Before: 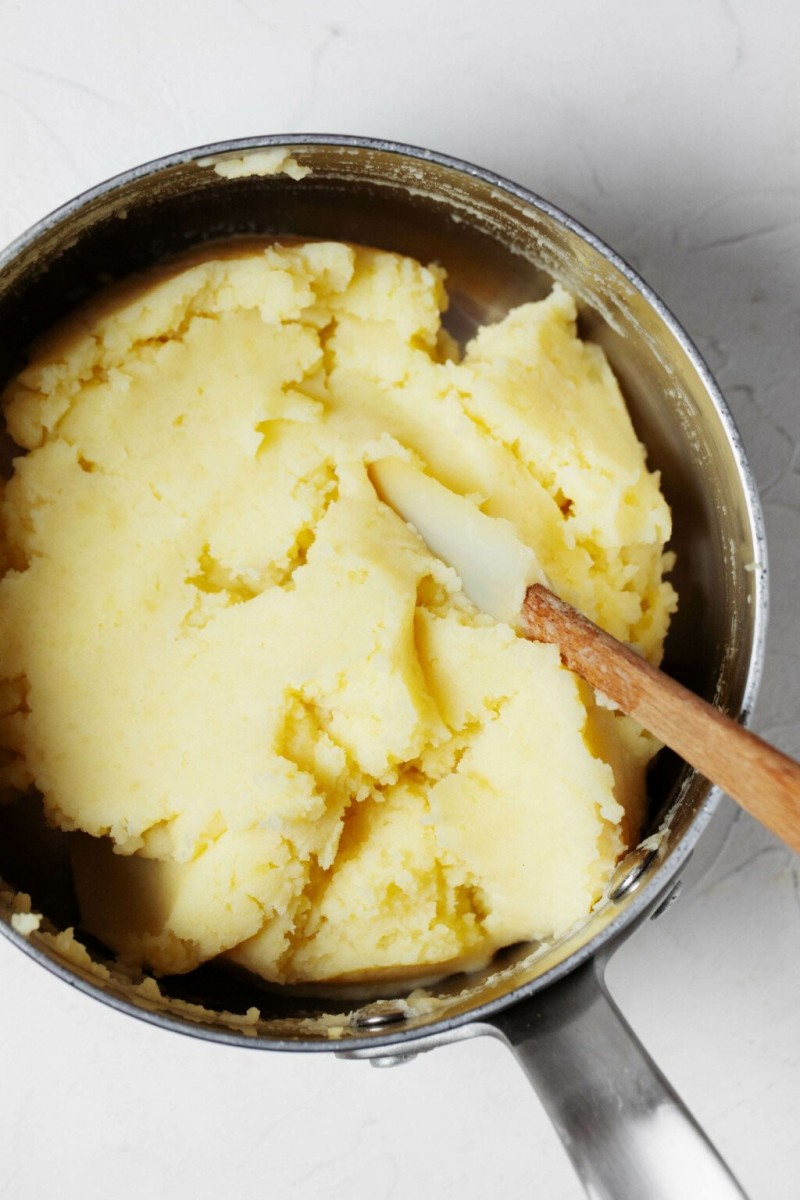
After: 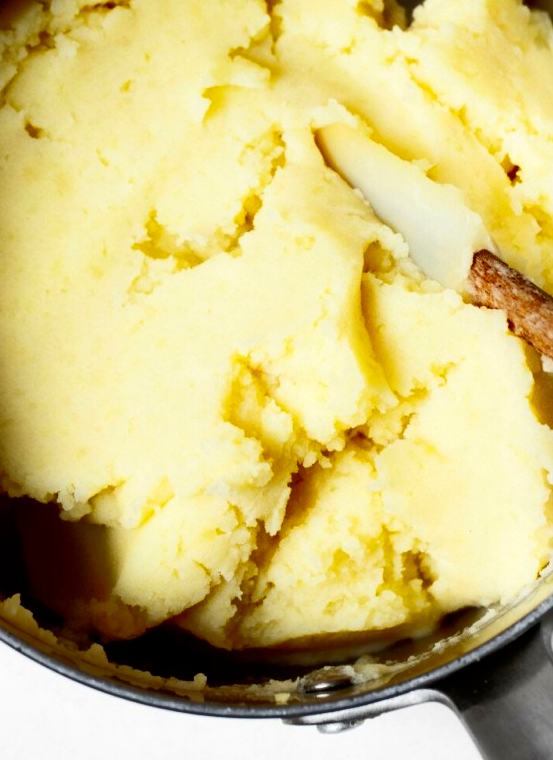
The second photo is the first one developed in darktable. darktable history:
contrast brightness saturation: contrast 0.238, brightness -0.228, saturation 0.146
crop: left 6.689%, top 27.856%, right 24.088%, bottom 8.745%
tone equalizer: -8 EV -0.491 EV, -7 EV -0.32 EV, -6 EV -0.118 EV, -5 EV 0.388 EV, -4 EV 0.971 EV, -3 EV 0.807 EV, -2 EV -0.007 EV, -1 EV 0.145 EV, +0 EV -0.012 EV, luminance estimator HSV value / RGB max
